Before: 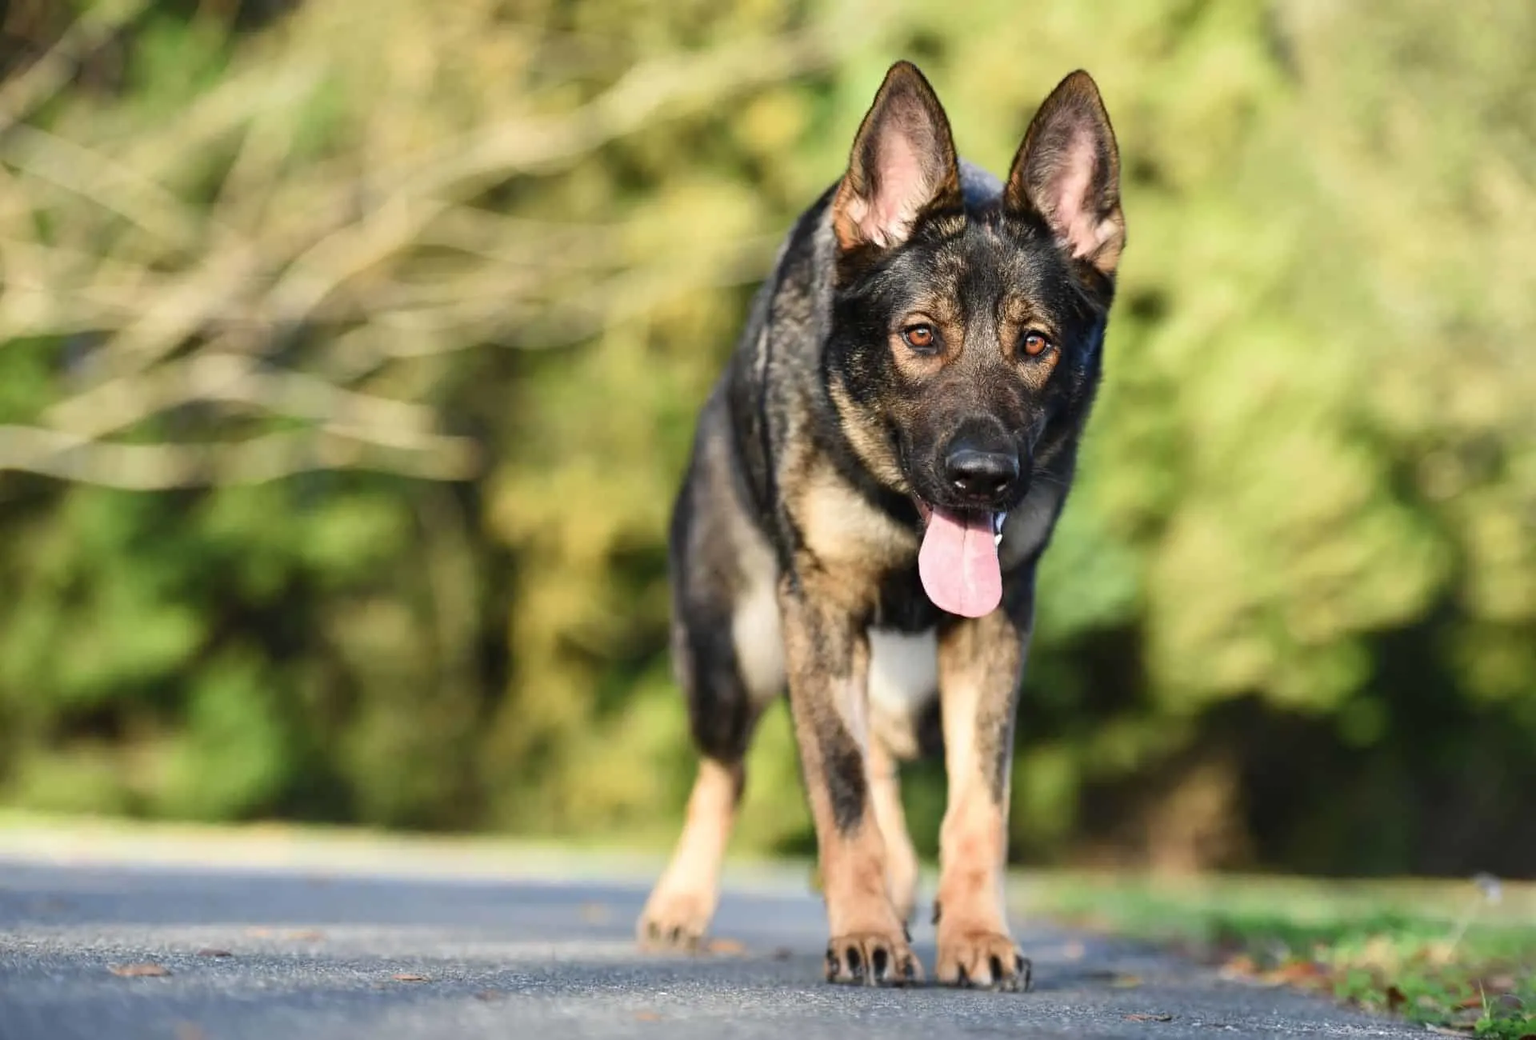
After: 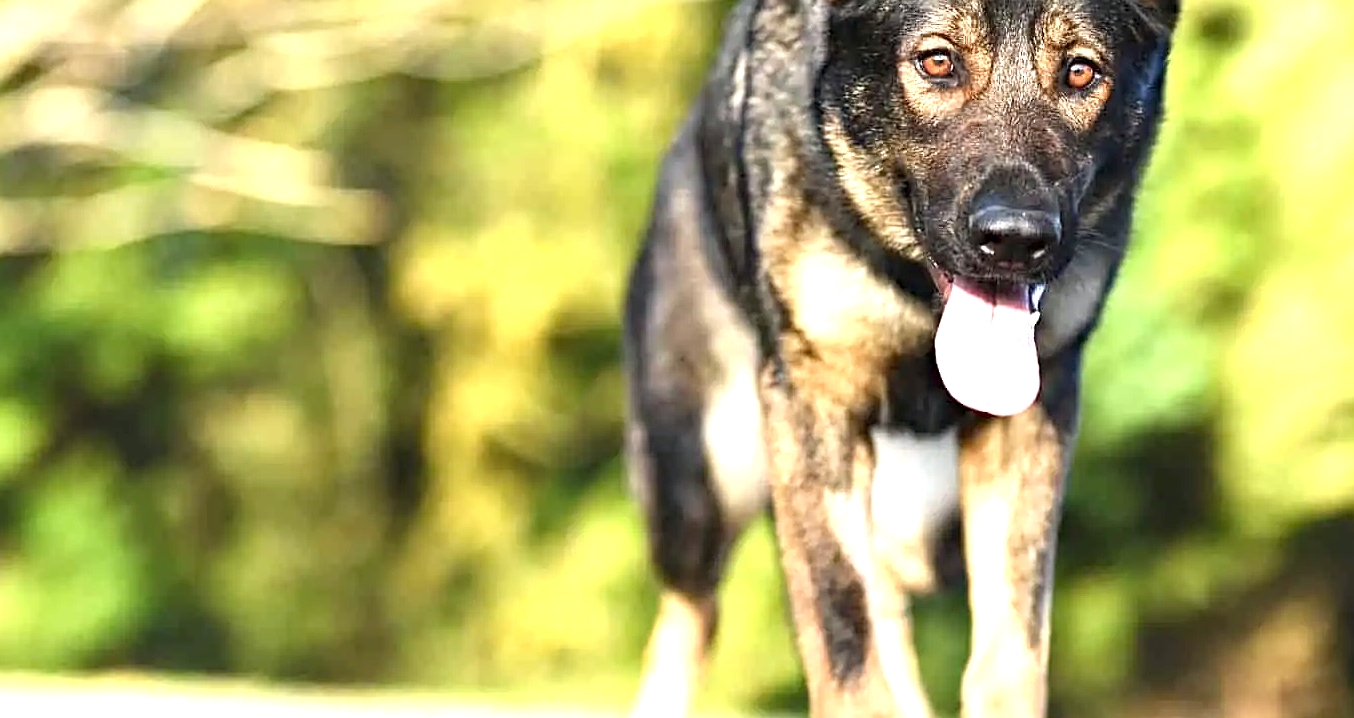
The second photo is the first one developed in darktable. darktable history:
sharpen: on, module defaults
exposure: black level correction 0, exposure 1.2 EV, compensate highlight preservation false
haze removal: adaptive false
crop: left 11.134%, top 27.437%, right 18.323%, bottom 17.278%
